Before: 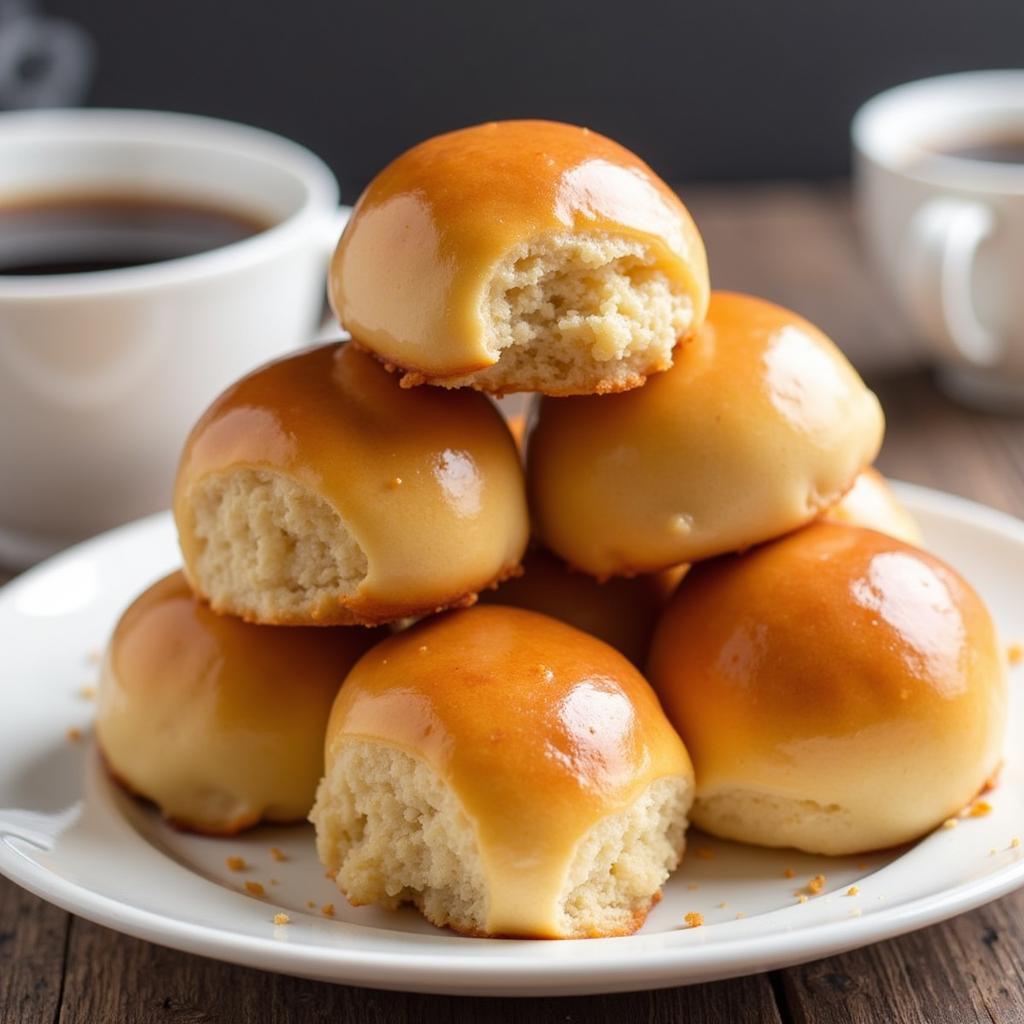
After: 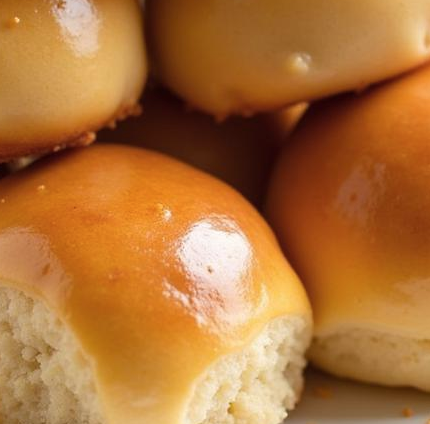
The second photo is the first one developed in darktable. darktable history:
color zones: curves: ch1 [(0.077, 0.436) (0.25, 0.5) (0.75, 0.5)]
crop: left 37.315%, top 45.076%, right 20.645%, bottom 13.438%
